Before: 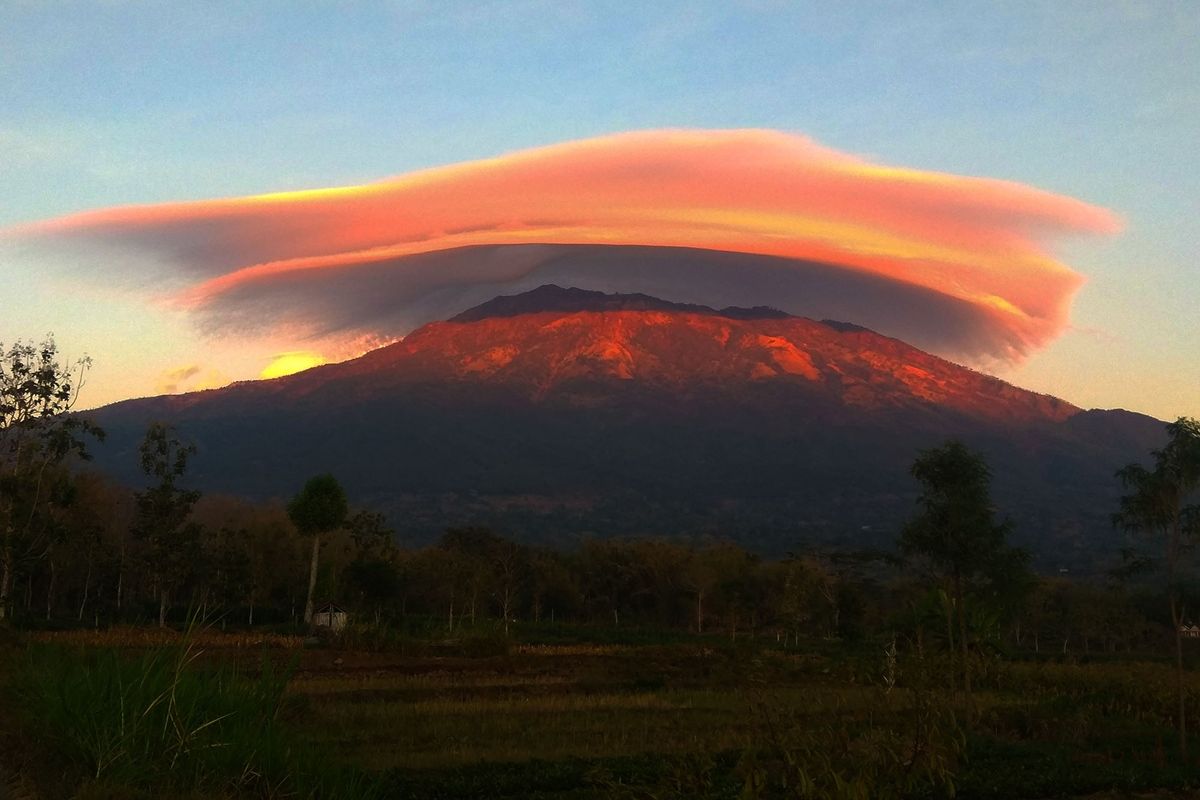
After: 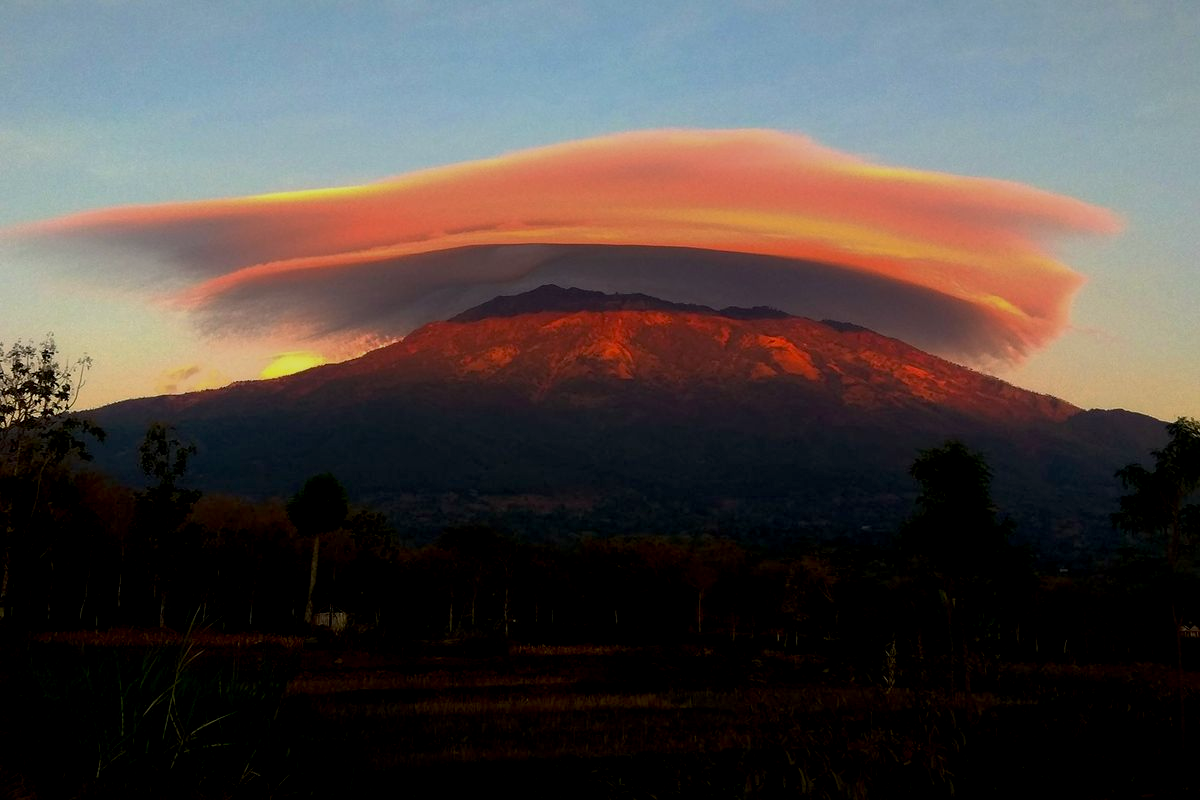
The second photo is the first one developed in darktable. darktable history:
exposure: black level correction 0.011, exposure -0.484 EV, compensate highlight preservation false
